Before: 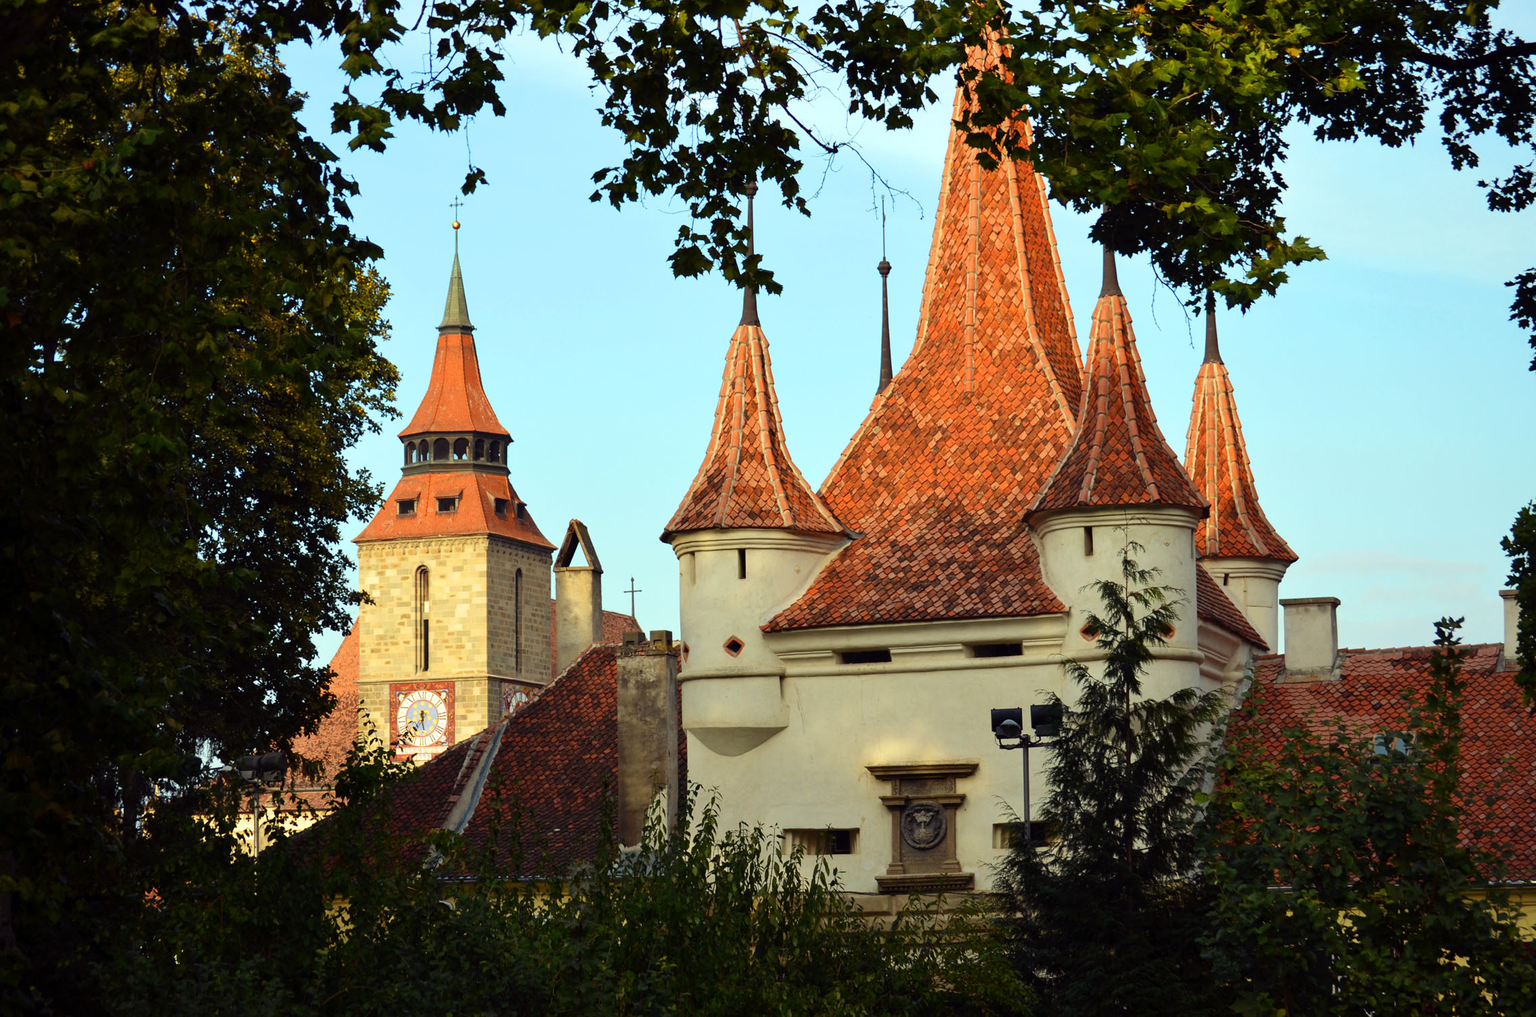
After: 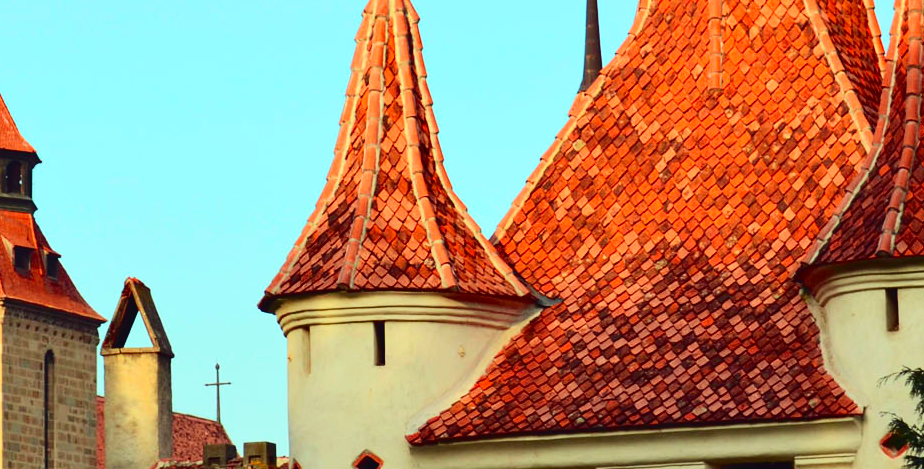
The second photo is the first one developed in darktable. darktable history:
crop: left 31.615%, top 32.667%, right 27.69%, bottom 36.156%
tone curve: curves: ch0 [(0, 0.025) (0.15, 0.143) (0.452, 0.486) (0.751, 0.788) (1, 0.961)]; ch1 [(0, 0) (0.416, 0.4) (0.476, 0.469) (0.497, 0.494) (0.546, 0.571) (0.566, 0.607) (0.62, 0.657) (1, 1)]; ch2 [(0, 0) (0.386, 0.397) (0.505, 0.498) (0.547, 0.546) (0.579, 0.58) (1, 1)], color space Lab, independent channels, preserve colors none
contrast brightness saturation: contrast 0.161, saturation 0.315
